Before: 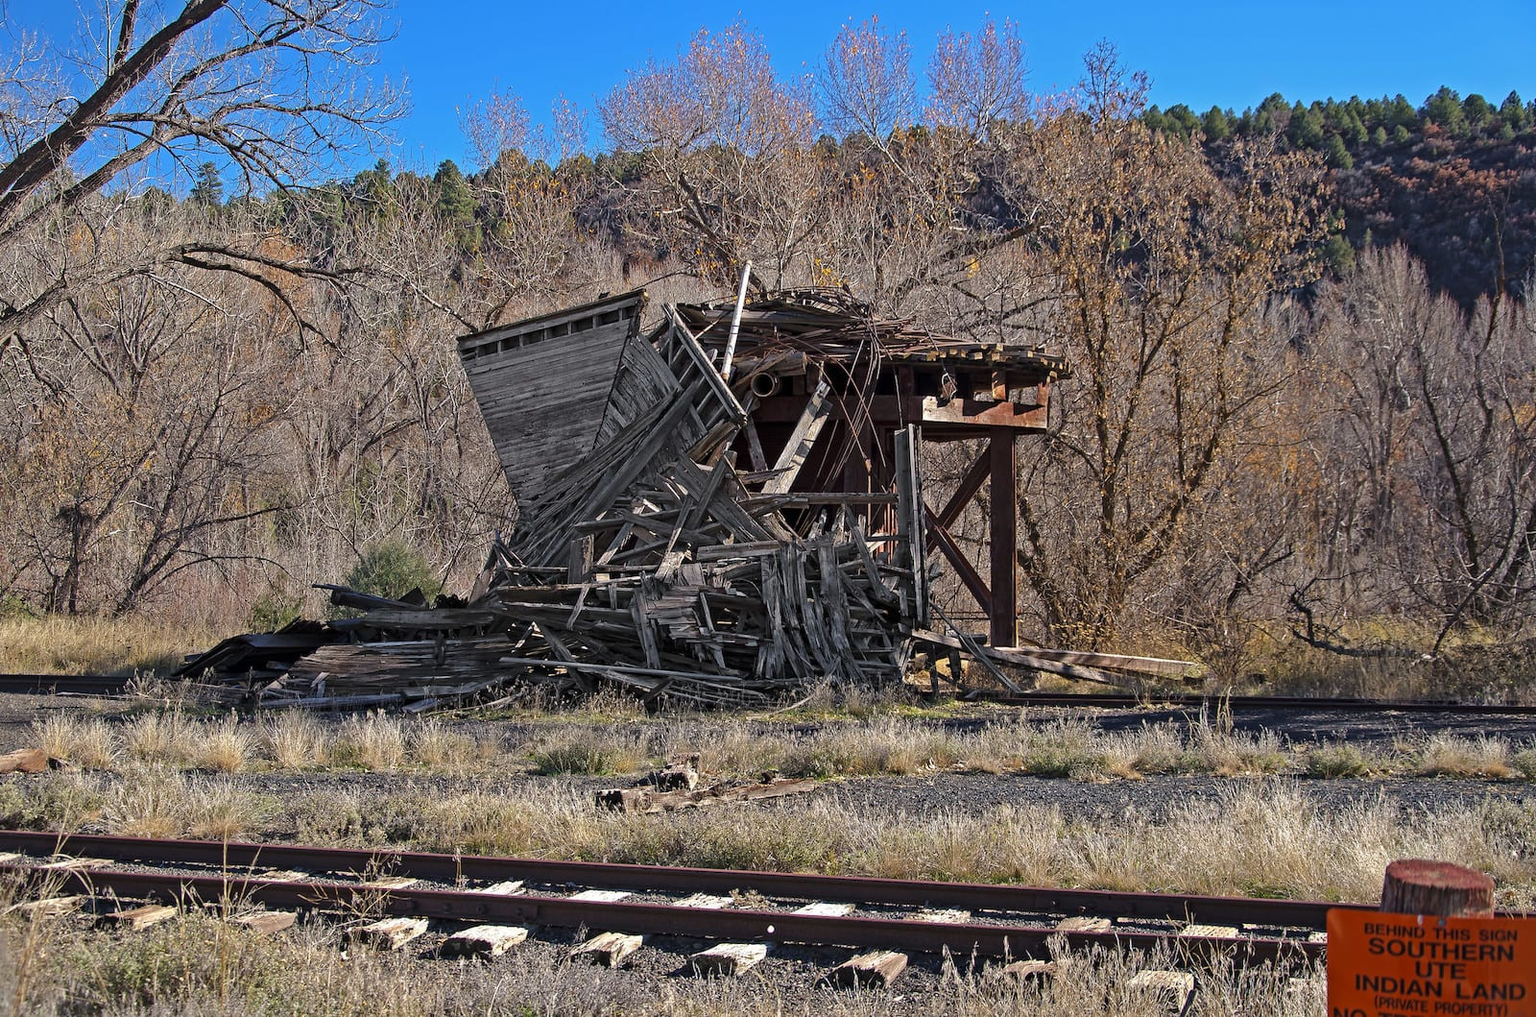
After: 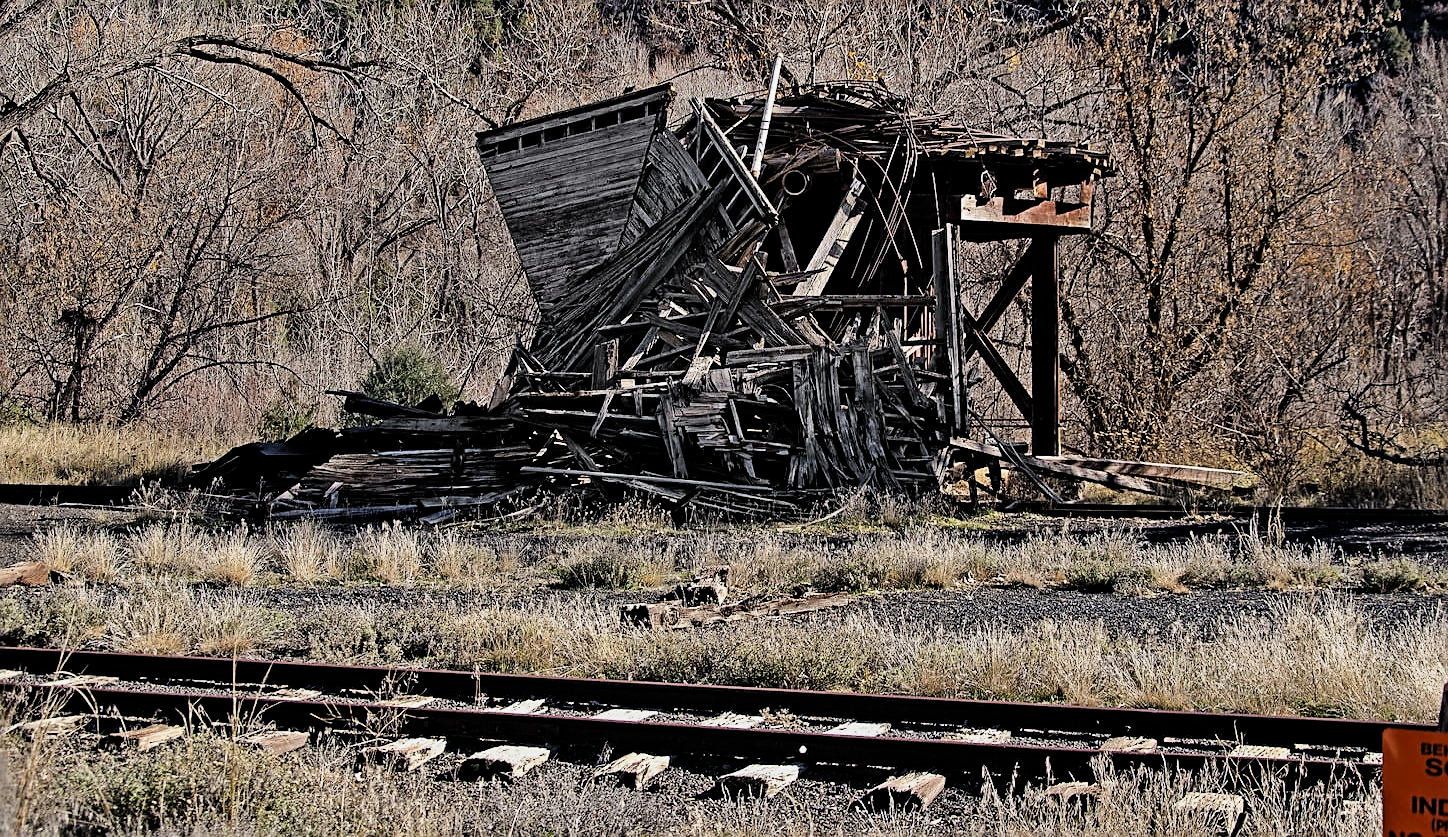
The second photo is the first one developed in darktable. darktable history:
crop: top 20.65%, right 9.452%, bottom 0.312%
filmic rgb: black relative exposure -5.09 EV, white relative exposure 3.96 EV, hardness 2.9, contrast 1.3
sharpen: on, module defaults
contrast equalizer: octaves 7, y [[0.546, 0.552, 0.554, 0.554, 0.552, 0.546], [0.5 ×6], [0.5 ×6], [0 ×6], [0 ×6]]
